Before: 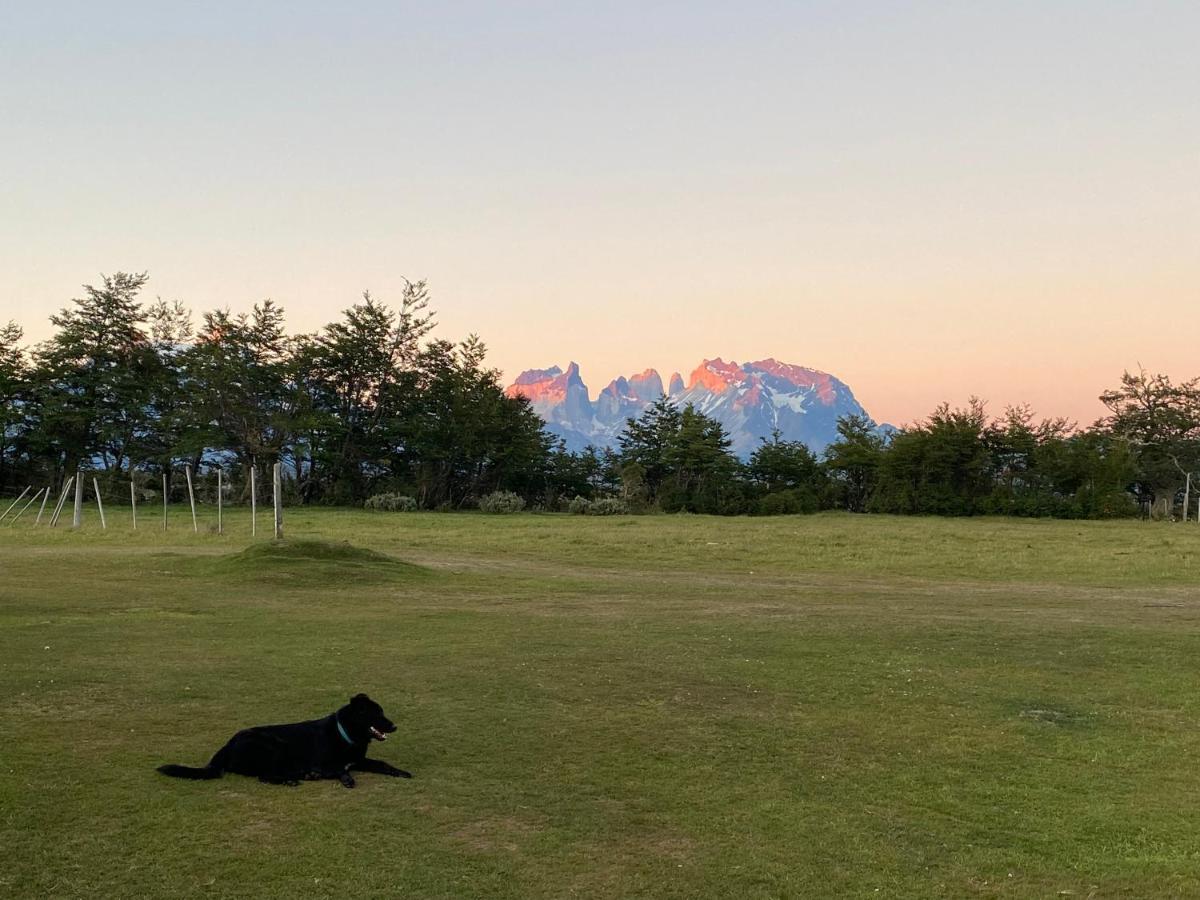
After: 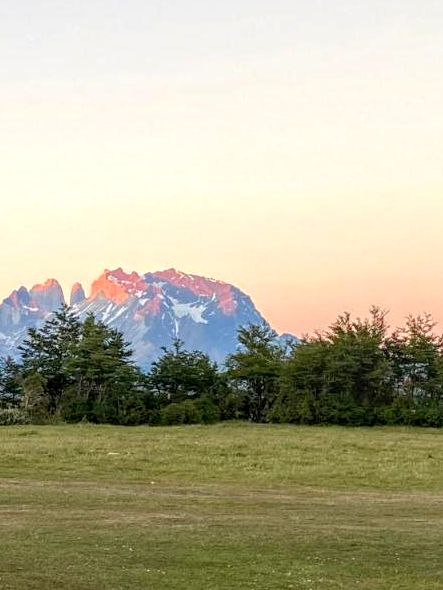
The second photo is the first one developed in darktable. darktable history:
crop and rotate: left 49.936%, top 10.094%, right 13.136%, bottom 24.256%
exposure: black level correction 0.005, exposure 0.417 EV, compensate highlight preservation false
local contrast: highlights 0%, shadows 0%, detail 133%
white balance: emerald 1
